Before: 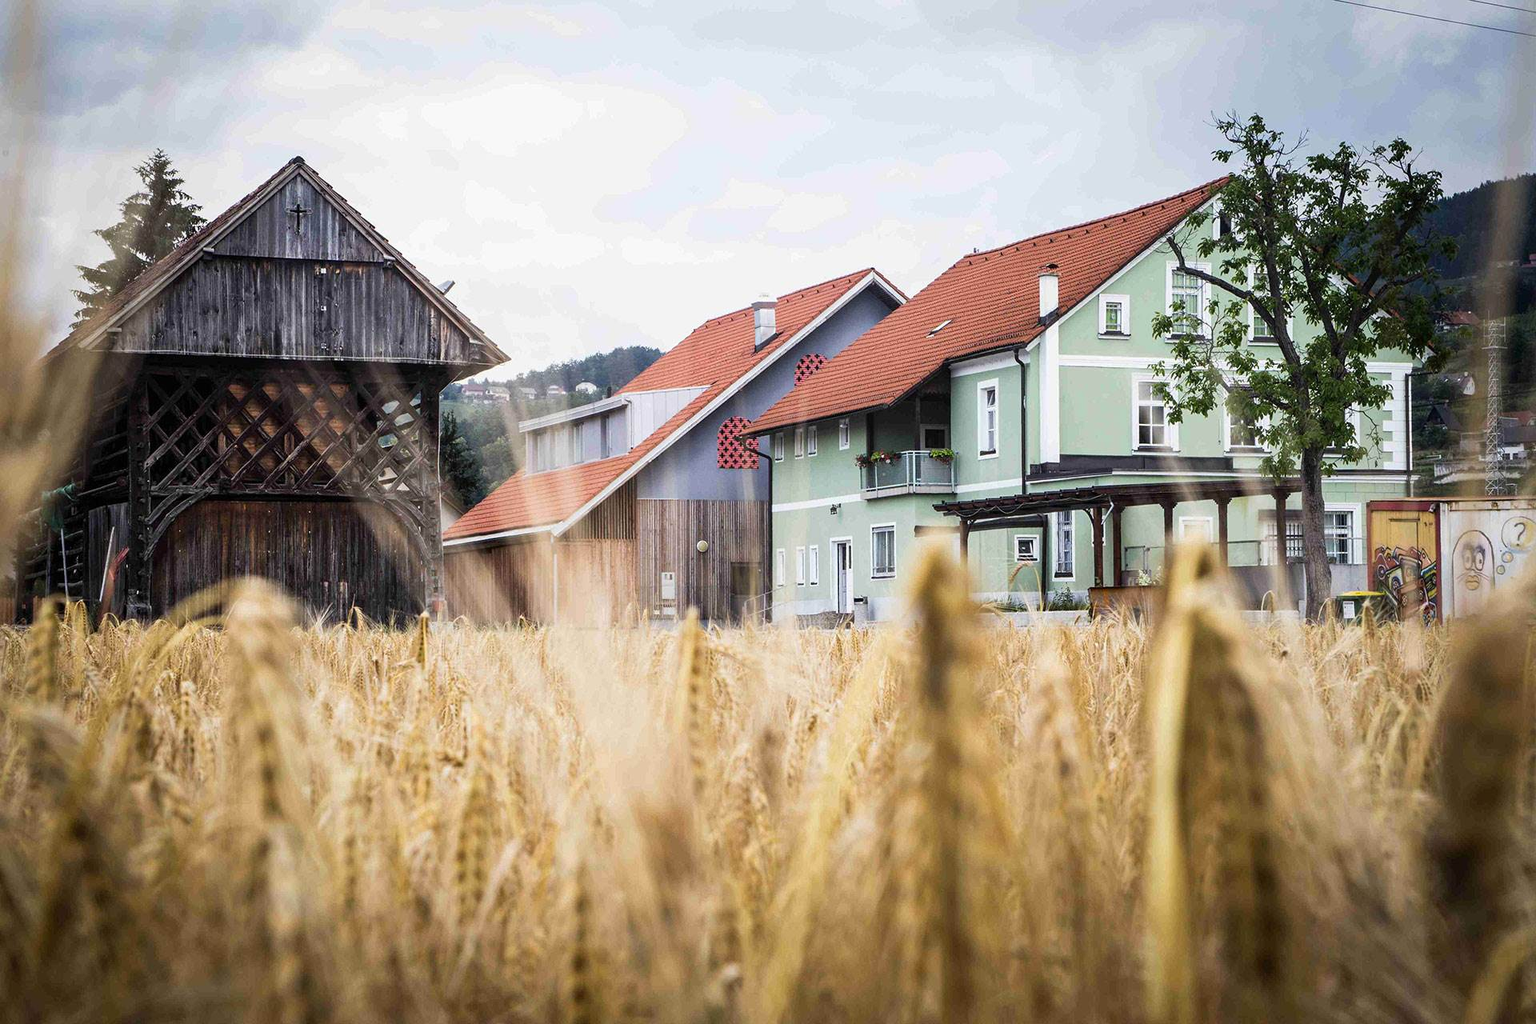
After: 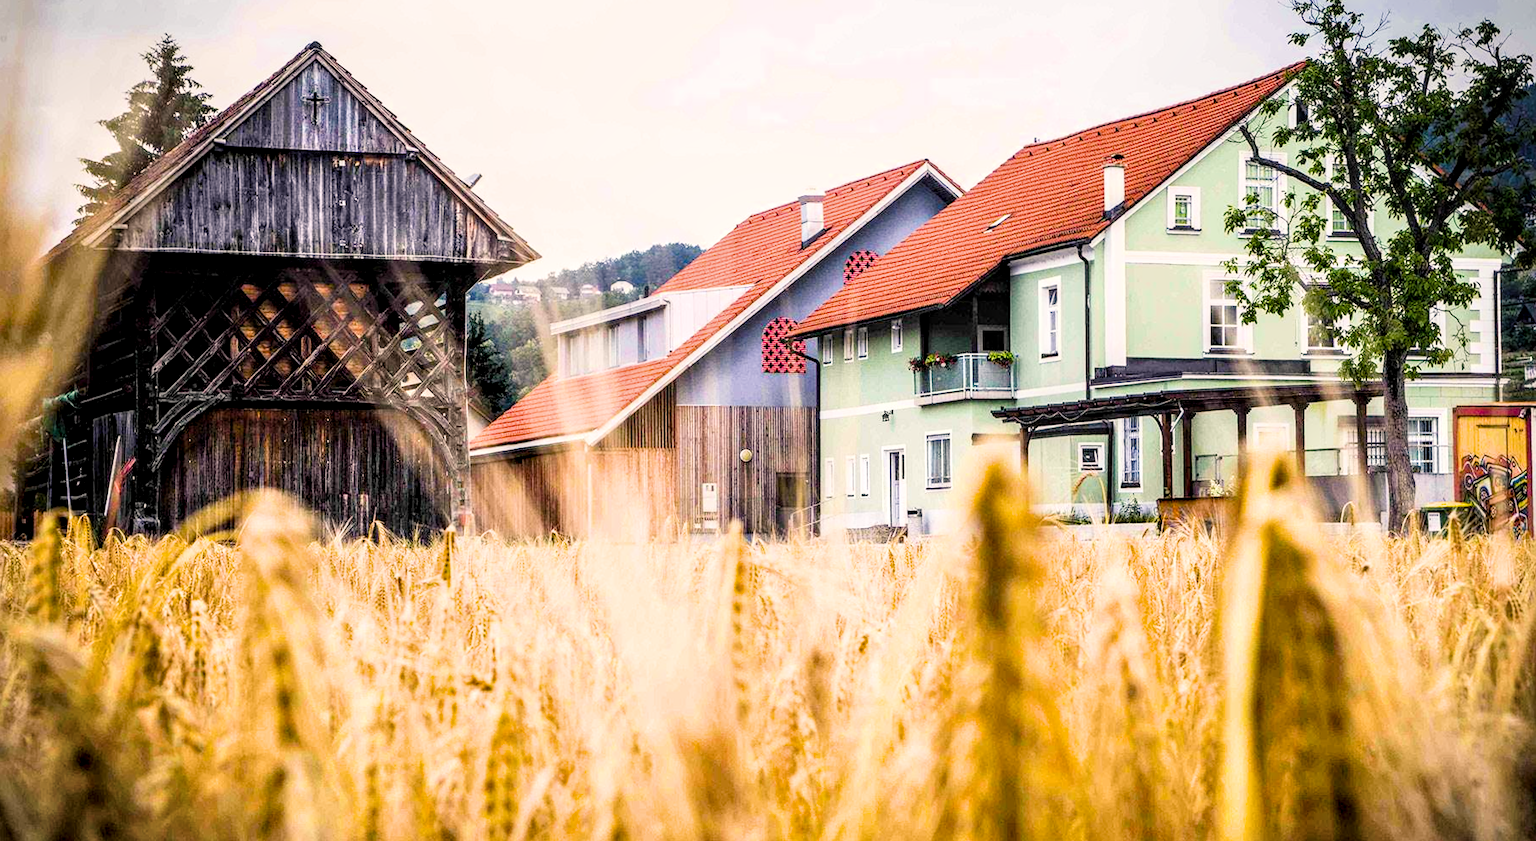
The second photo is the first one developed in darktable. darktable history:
color balance rgb: power › hue 312.19°, highlights gain › chroma 3.002%, highlights gain › hue 60.11°, perceptual saturation grading › global saturation 20%, perceptual saturation grading › highlights 3.014%, perceptual saturation grading › shadows 50.219%, global vibrance 20%
local contrast: detail 138%
crop and rotate: angle 0.108°, top 11.503%, right 5.771%, bottom 11.026%
vignetting: fall-off start 100.02%, width/height ratio 1.321
filmic rgb: middle gray luminance 12.9%, black relative exposure -10.13 EV, white relative exposure 3.47 EV, target black luminance 0%, hardness 5.7, latitude 44.73%, contrast 1.228, highlights saturation mix 5.56%, shadows ↔ highlights balance 26.95%
exposure: black level correction 0, exposure 0.699 EV, compensate highlight preservation false
